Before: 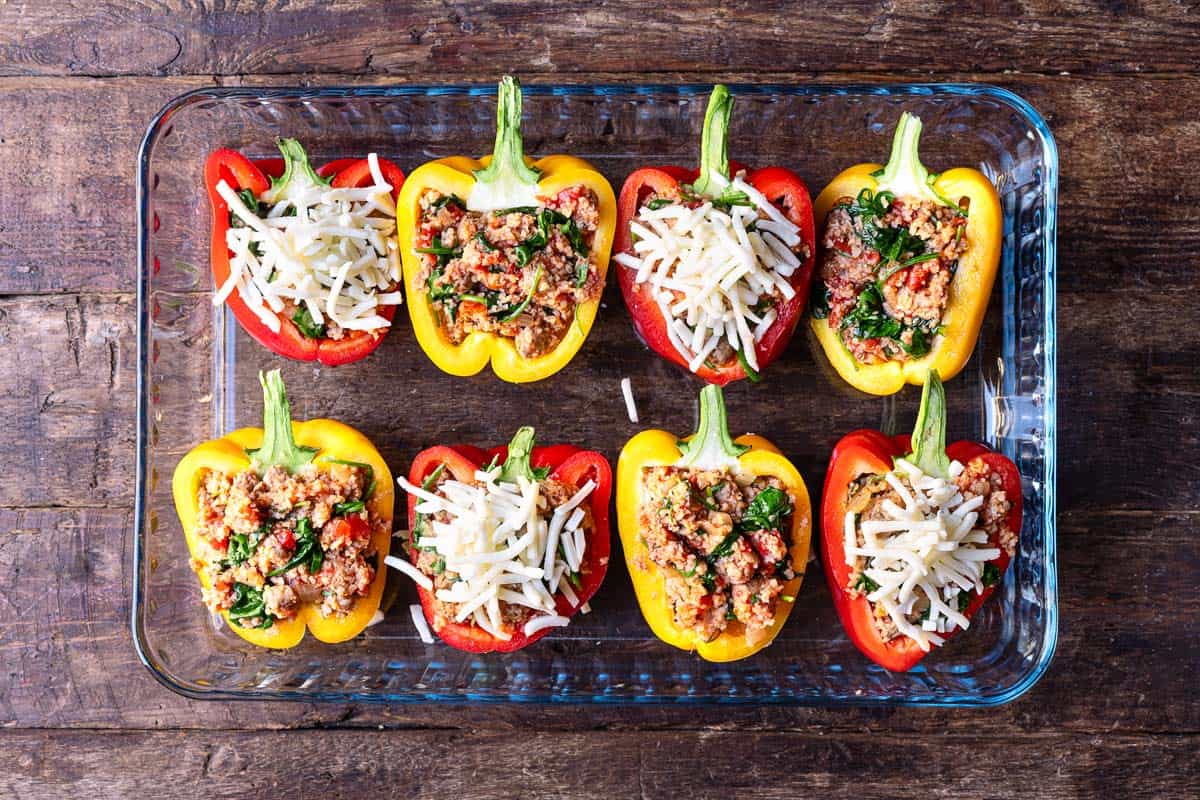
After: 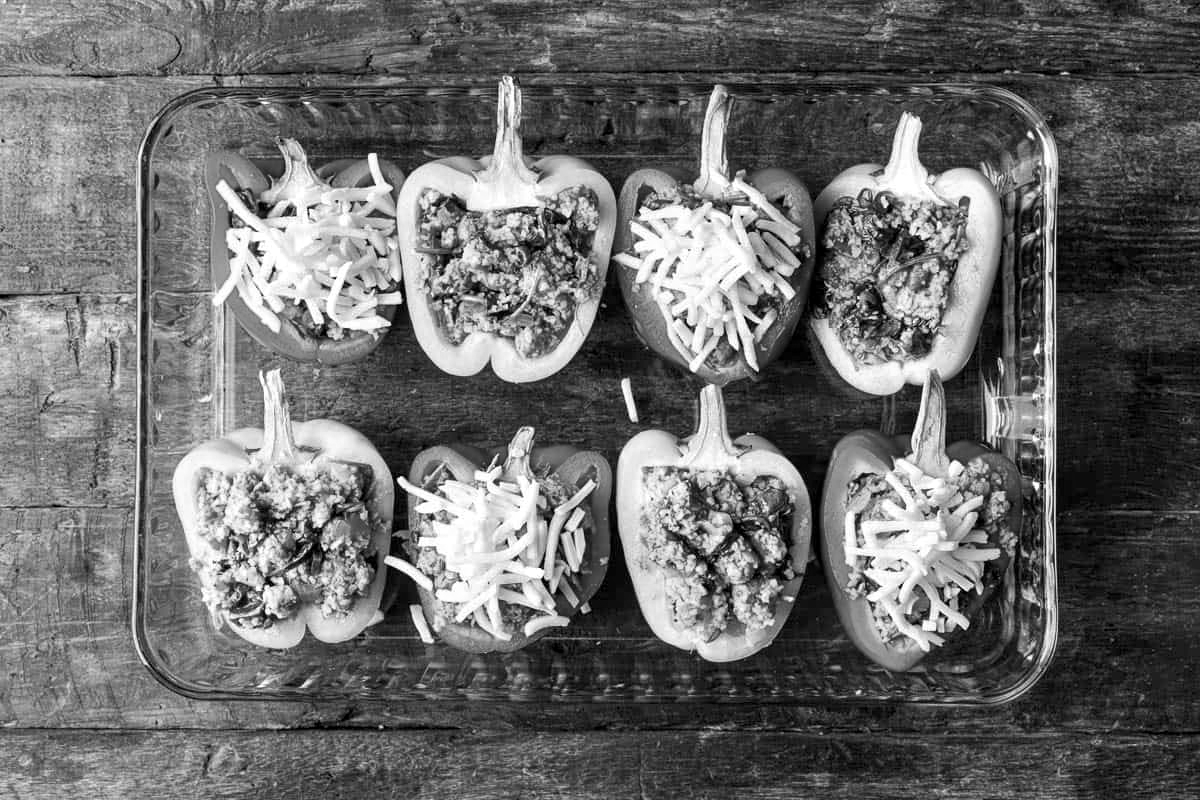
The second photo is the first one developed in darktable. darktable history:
local contrast: highlights 100%, shadows 100%, detail 120%, midtone range 0.2
monochrome: on, module defaults
